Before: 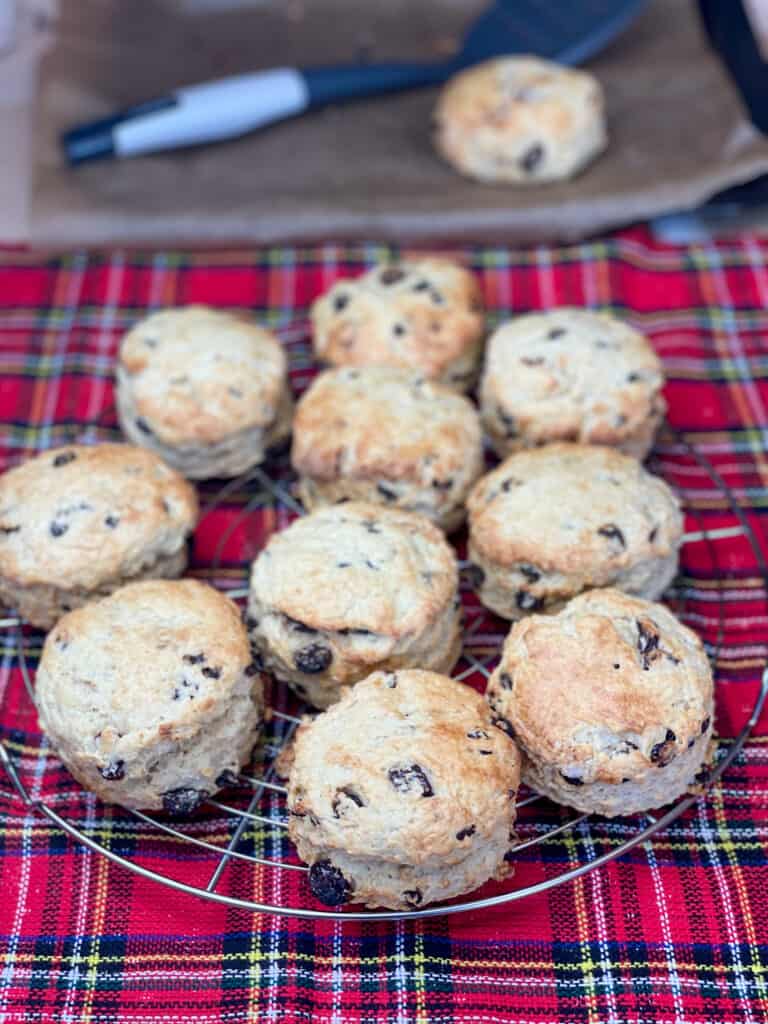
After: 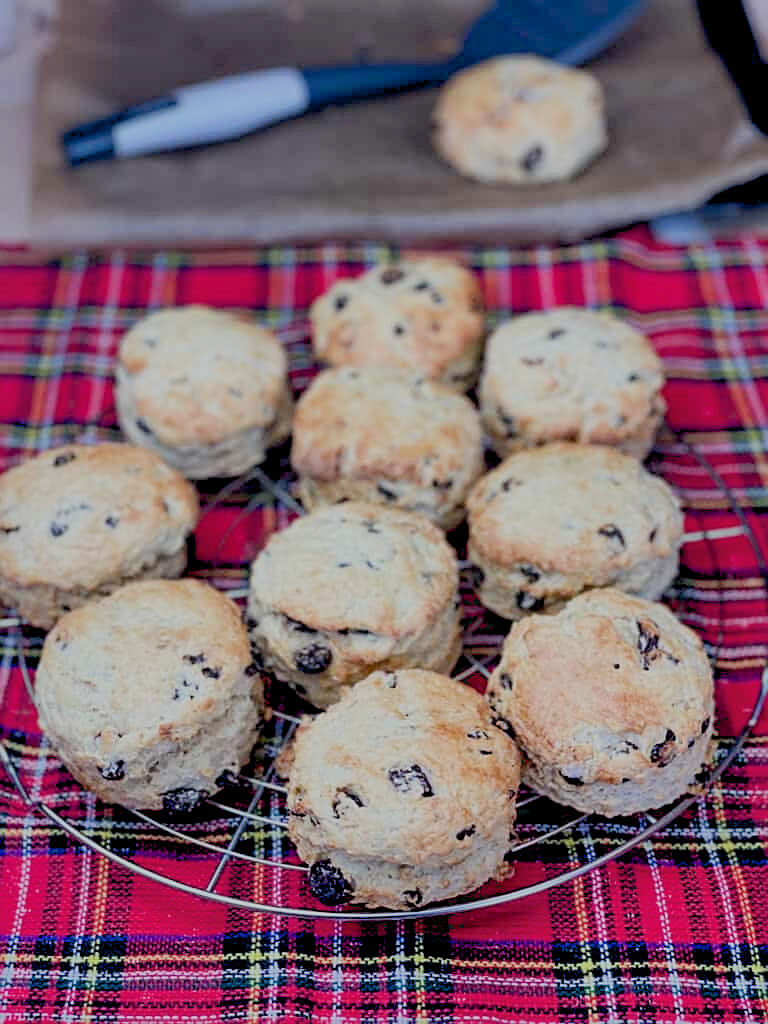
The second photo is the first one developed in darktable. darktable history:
exposure: black level correction 0.012, compensate highlight preservation false
filmic rgb: black relative exposure -16 EV, white relative exposure 6.1 EV, hardness 5.22
sharpen: on, module defaults
shadows and highlights: on, module defaults
